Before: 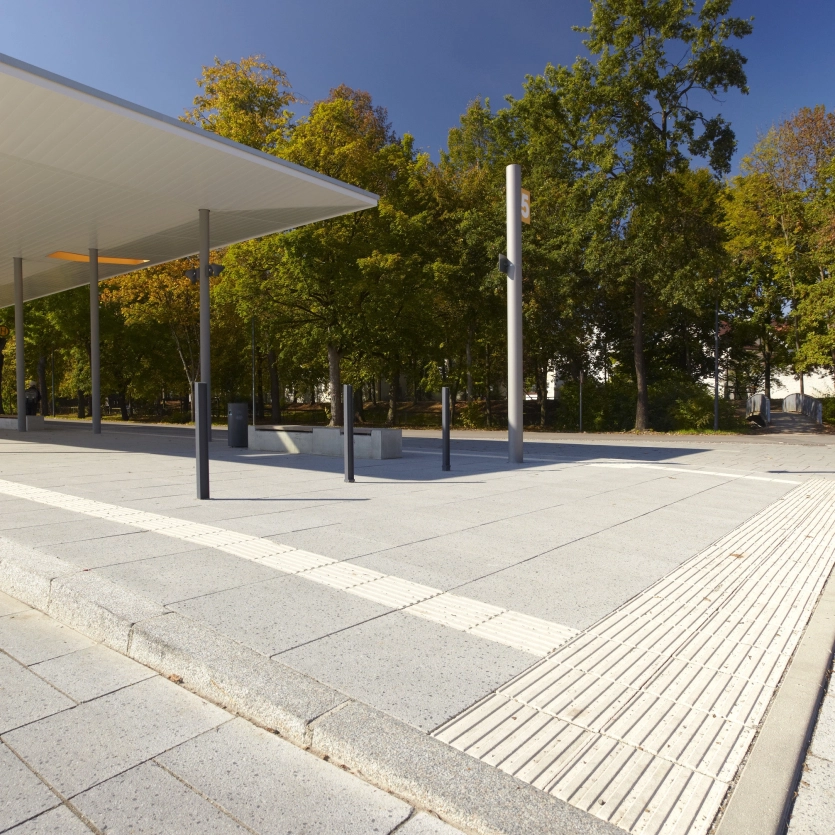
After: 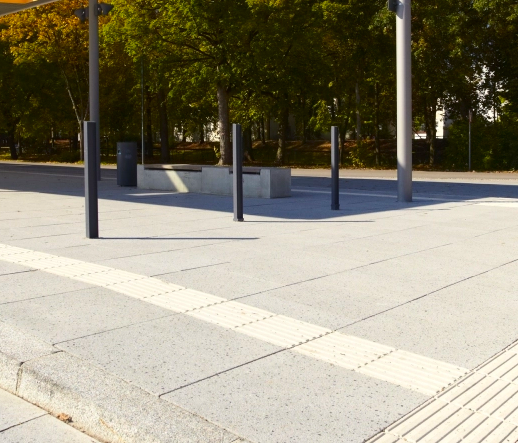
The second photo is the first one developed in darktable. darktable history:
contrast brightness saturation: contrast 0.16, saturation 0.32
crop: left 13.312%, top 31.28%, right 24.627%, bottom 15.582%
